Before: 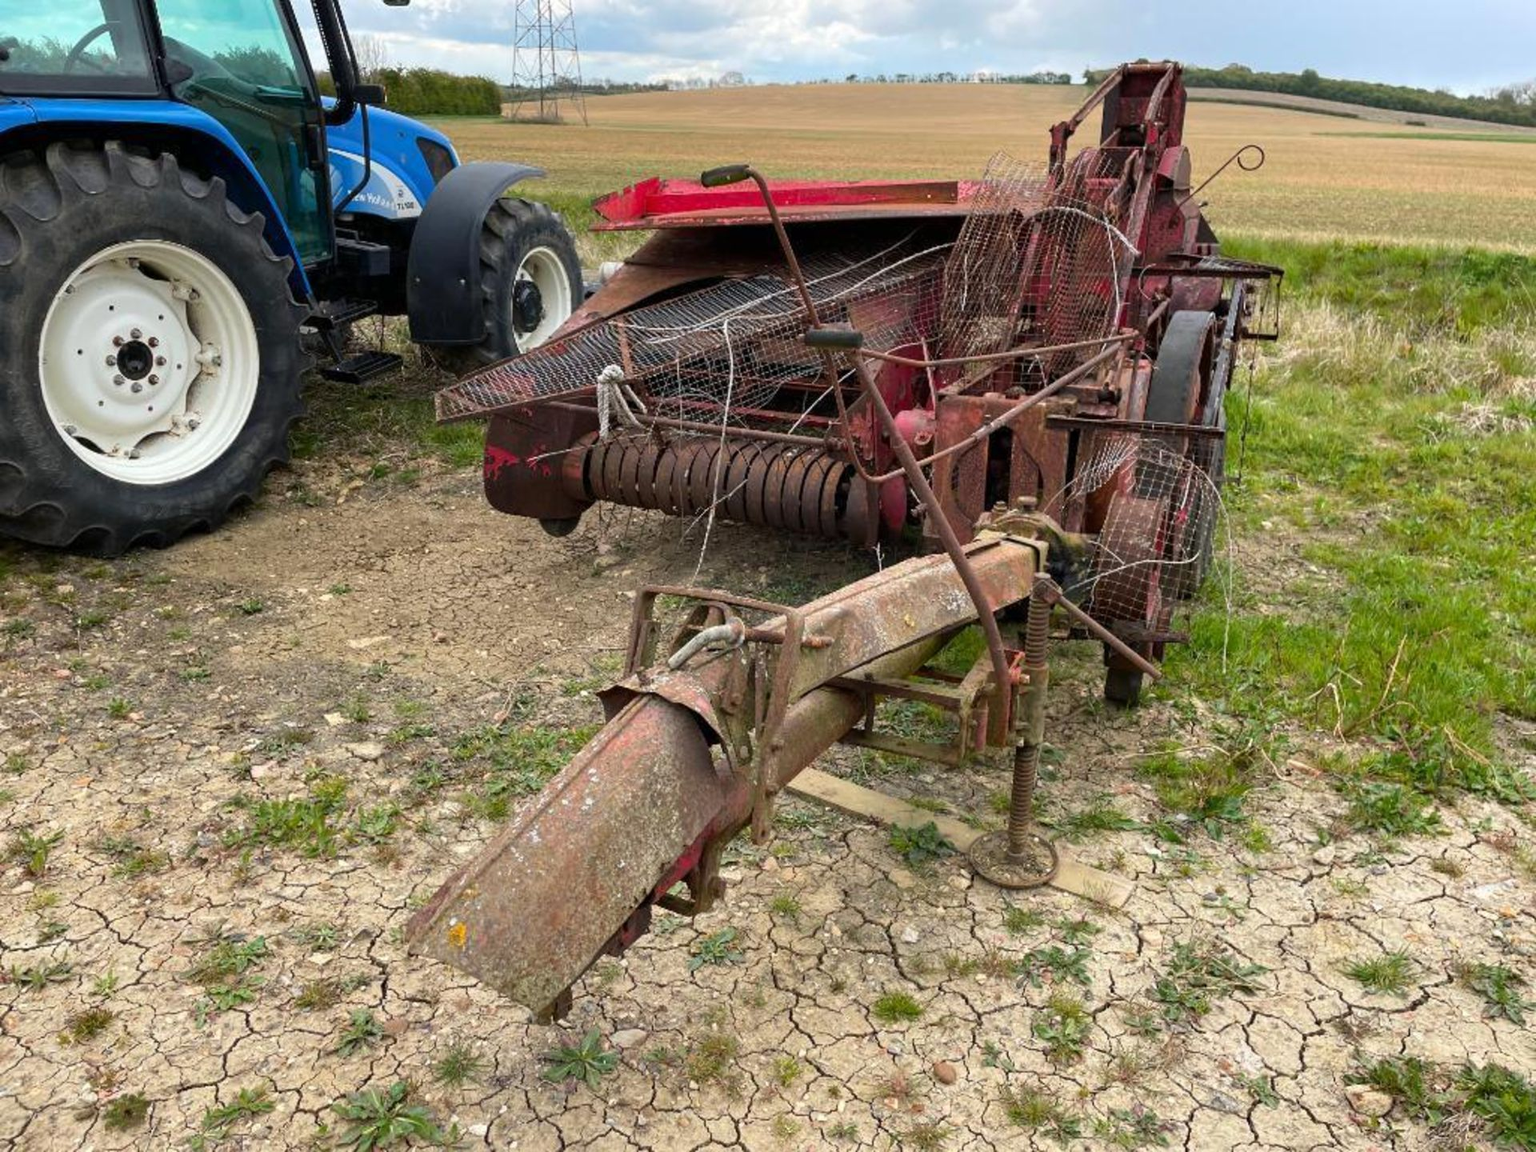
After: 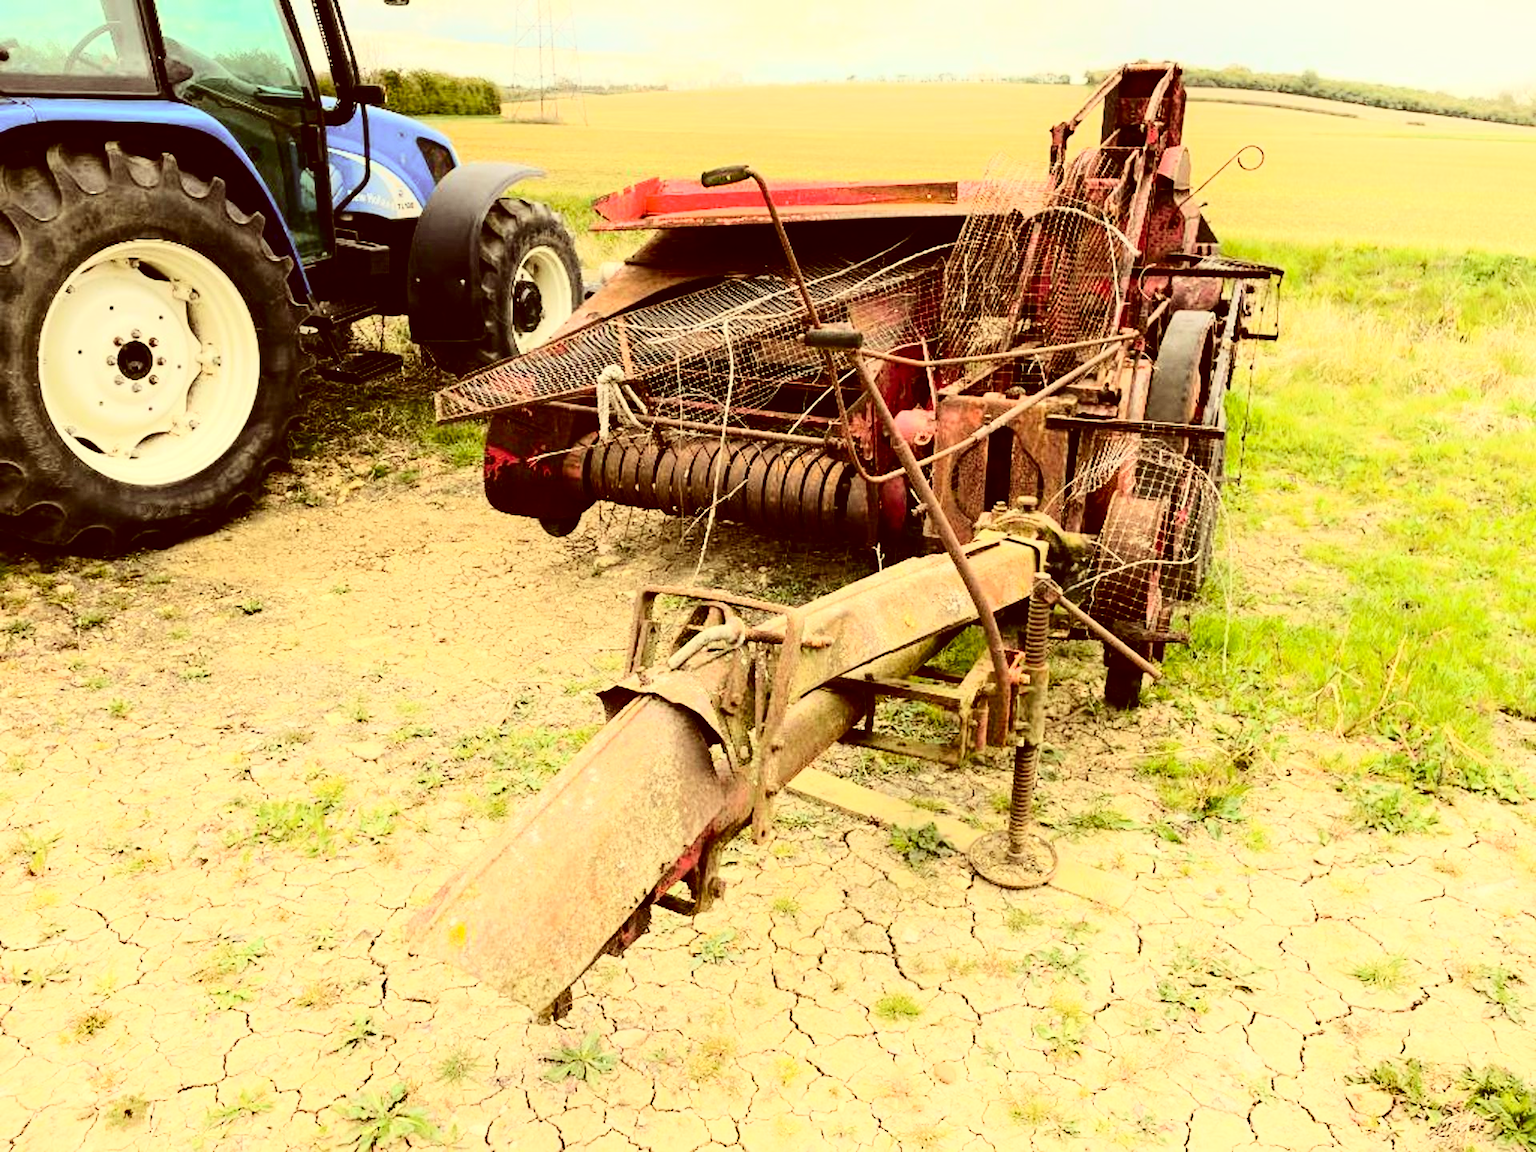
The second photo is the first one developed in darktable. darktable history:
contrast brightness saturation: contrast 0.203, brightness 0.157, saturation 0.217
shadows and highlights: shadows -23.82, highlights 48.07, soften with gaussian
color correction: highlights a* 1.15, highlights b* 24.81, shadows a* 15.56, shadows b* 25.05
tone curve: curves: ch0 [(0, 0) (0.003, 0.001) (0.011, 0.004) (0.025, 0.008) (0.044, 0.015) (0.069, 0.022) (0.1, 0.031) (0.136, 0.052) (0.177, 0.101) (0.224, 0.181) (0.277, 0.289) (0.335, 0.418) (0.399, 0.541) (0.468, 0.65) (0.543, 0.739) (0.623, 0.817) (0.709, 0.882) (0.801, 0.919) (0.898, 0.958) (1, 1)], color space Lab, independent channels, preserve colors none
